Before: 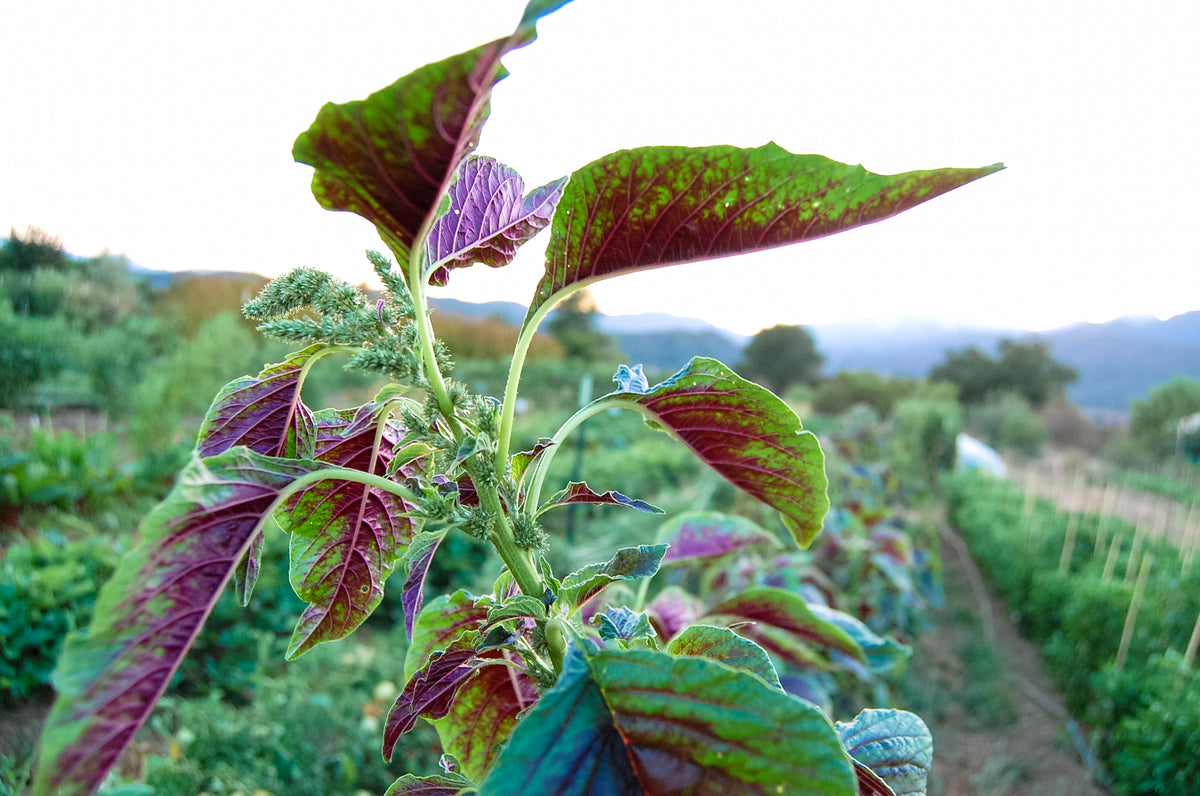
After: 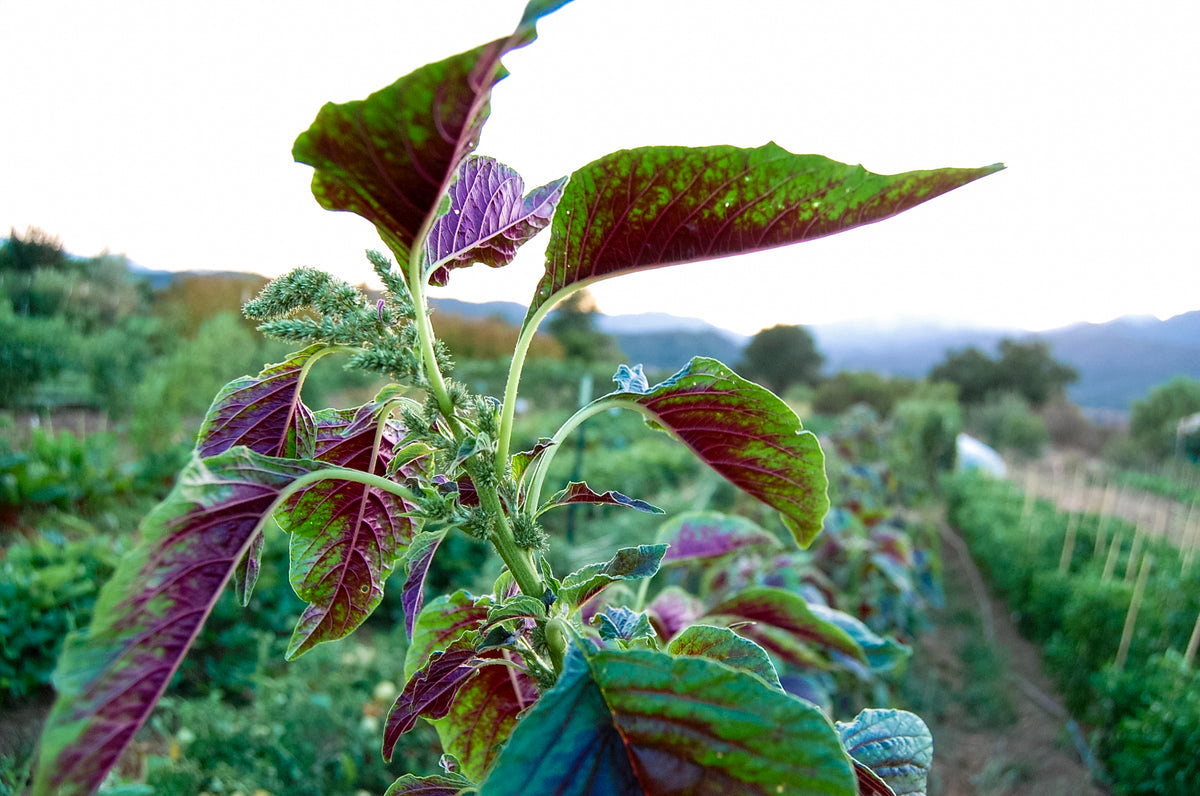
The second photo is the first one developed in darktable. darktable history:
contrast brightness saturation: brightness -0.099
